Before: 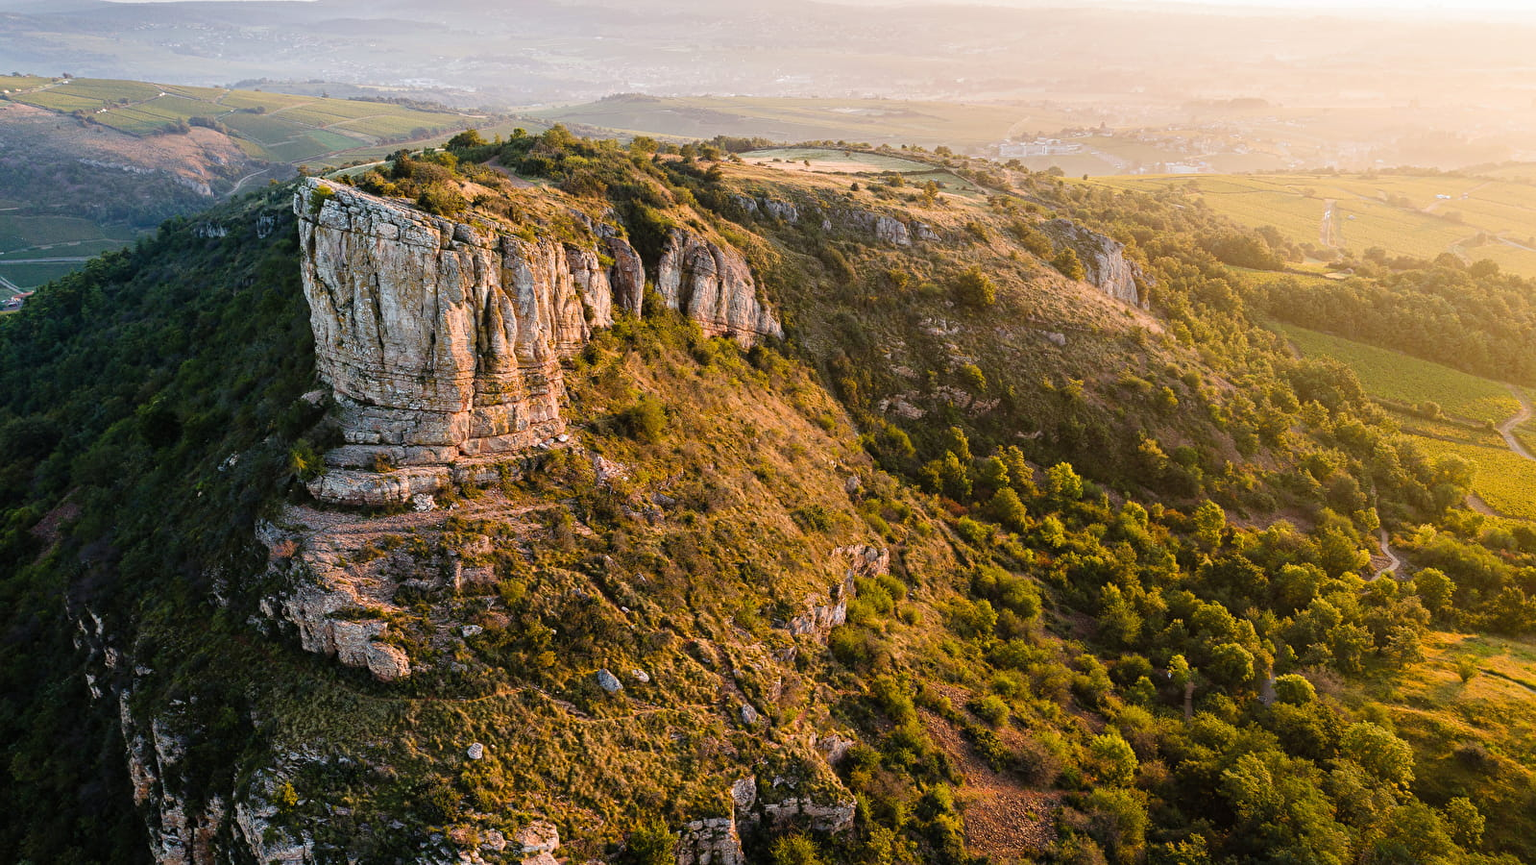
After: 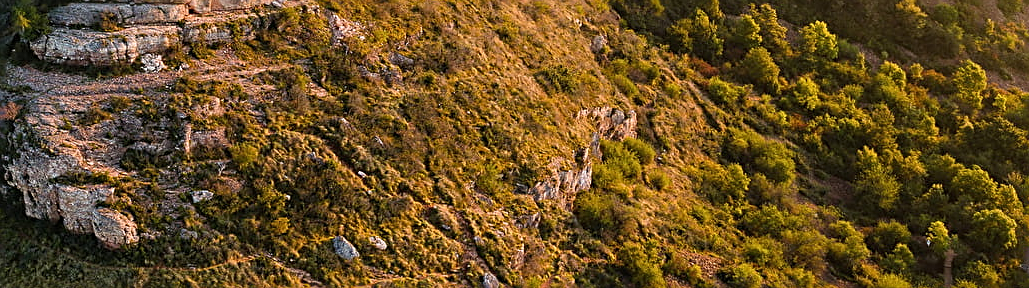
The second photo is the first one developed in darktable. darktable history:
sharpen: on, module defaults
crop: left 18.091%, top 51.13%, right 17.525%, bottom 16.85%
